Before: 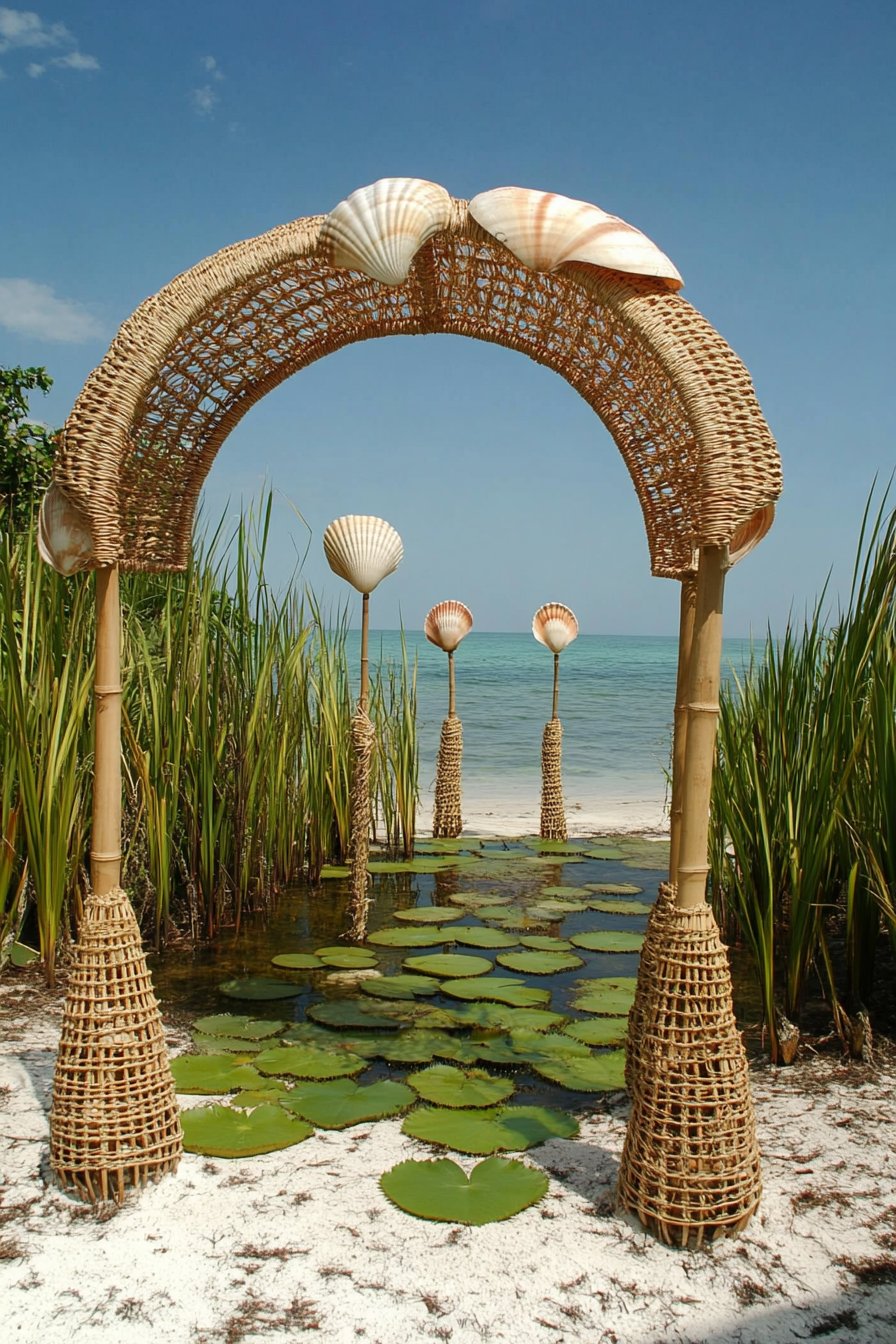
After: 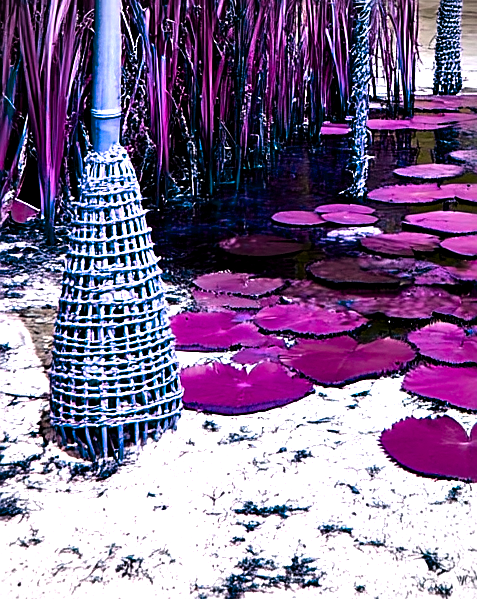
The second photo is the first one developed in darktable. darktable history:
color correction: highlights a* 0.812, highlights b* 2.81, saturation 1.09
color balance rgb: shadows lift › luminance -9.221%, linear chroma grading › global chroma 16.916%, perceptual saturation grading › global saturation 25.645%, hue shift -149.74°, contrast 34.606%, saturation formula JzAzBz (2021)
sharpen: on, module defaults
vignetting: fall-off radius 60.93%
contrast equalizer: y [[0.6 ×6], [0.55 ×6], [0 ×6], [0 ×6], [0 ×6]]
tone equalizer: mask exposure compensation -0.503 EV
crop and rotate: top 55.32%, right 46.722%, bottom 0.101%
